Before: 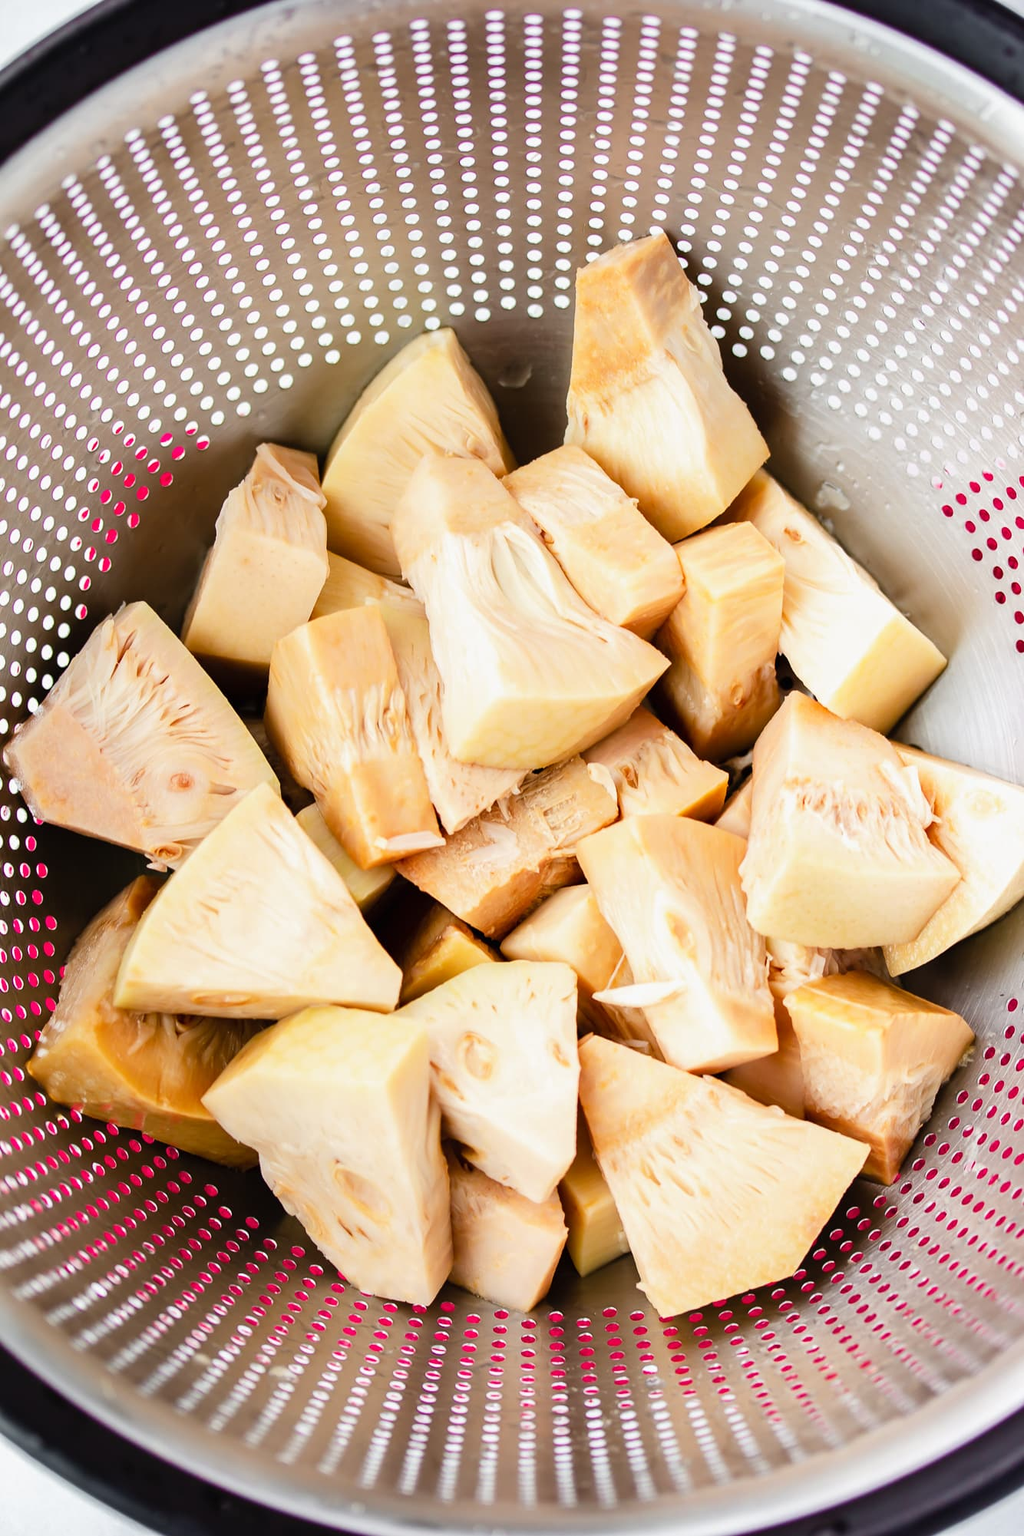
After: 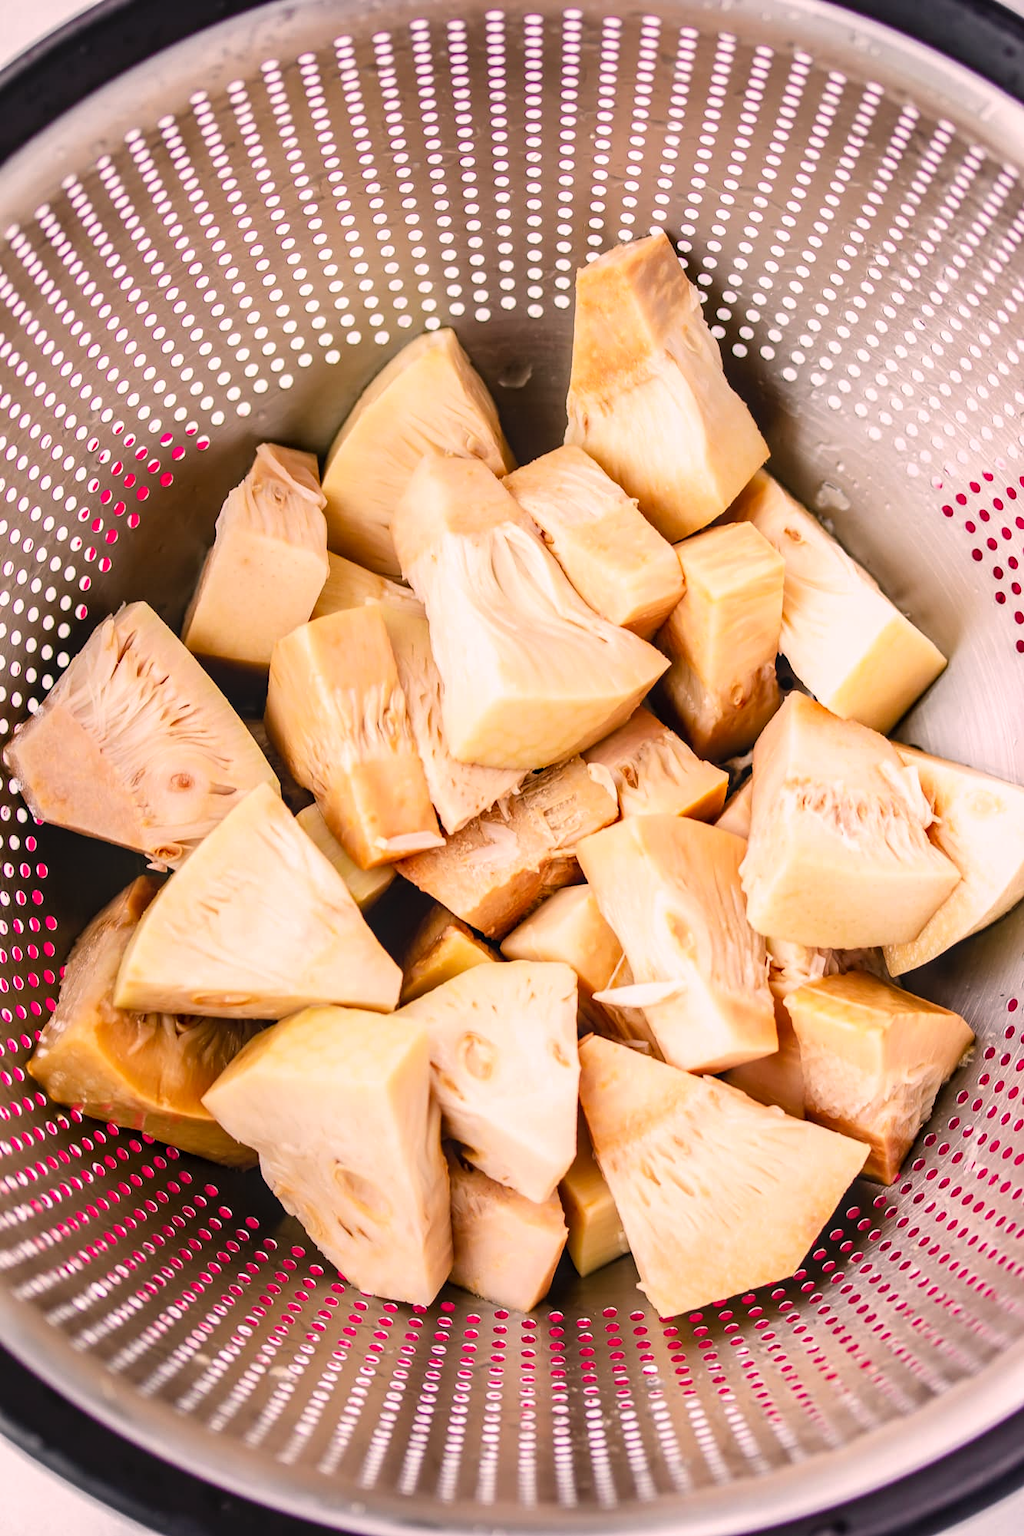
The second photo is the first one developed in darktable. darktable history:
local contrast: on, module defaults
color correction: highlights a* 12.44, highlights b* 5.47
